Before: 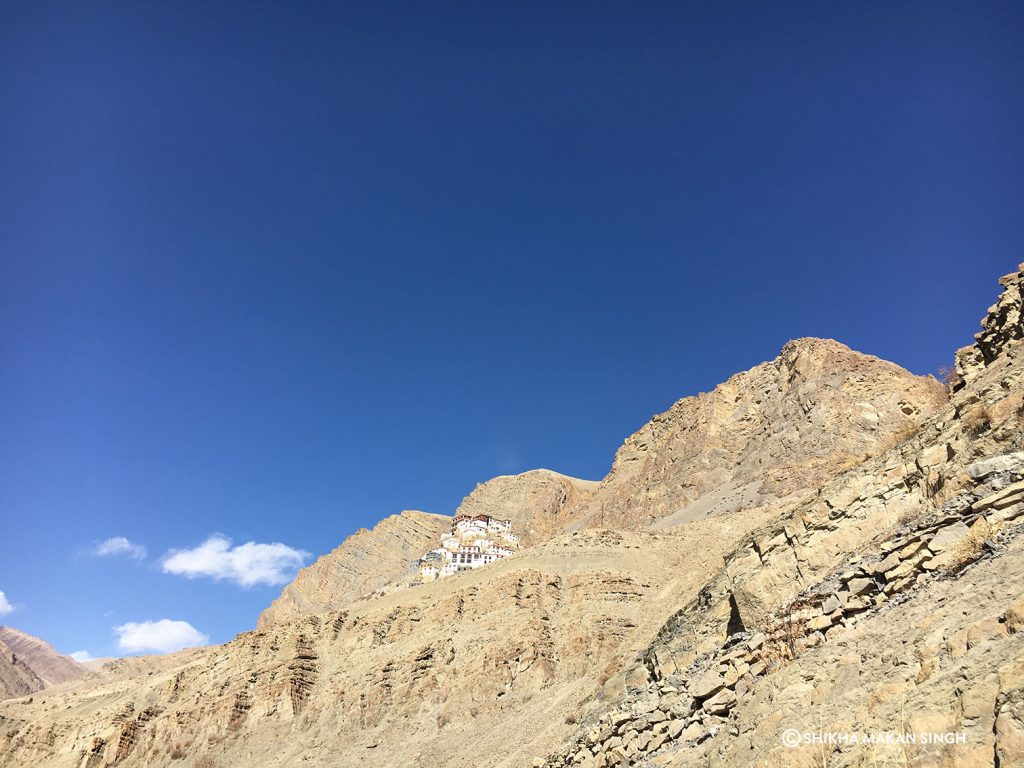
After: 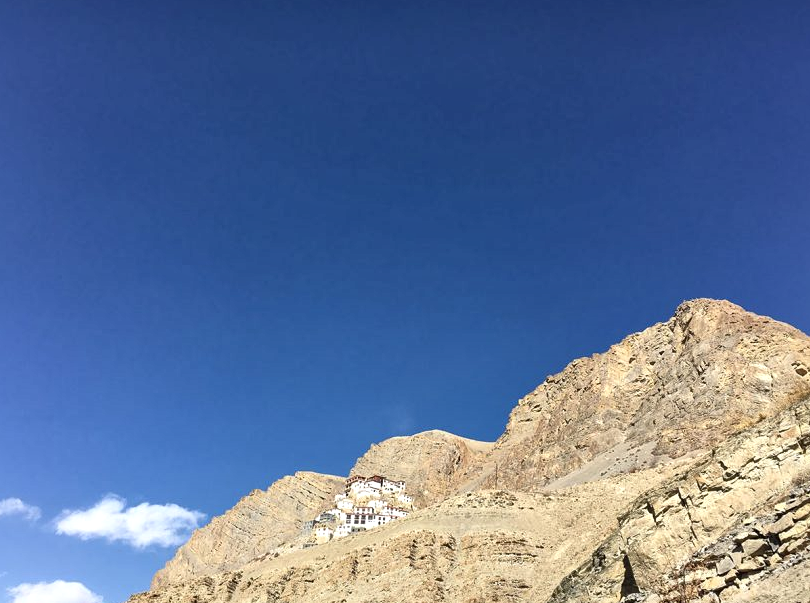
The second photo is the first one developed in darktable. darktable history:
local contrast: mode bilateral grid, contrast 21, coarseness 50, detail 172%, midtone range 0.2
crop and rotate: left 10.428%, top 5.145%, right 10.446%, bottom 16.212%
